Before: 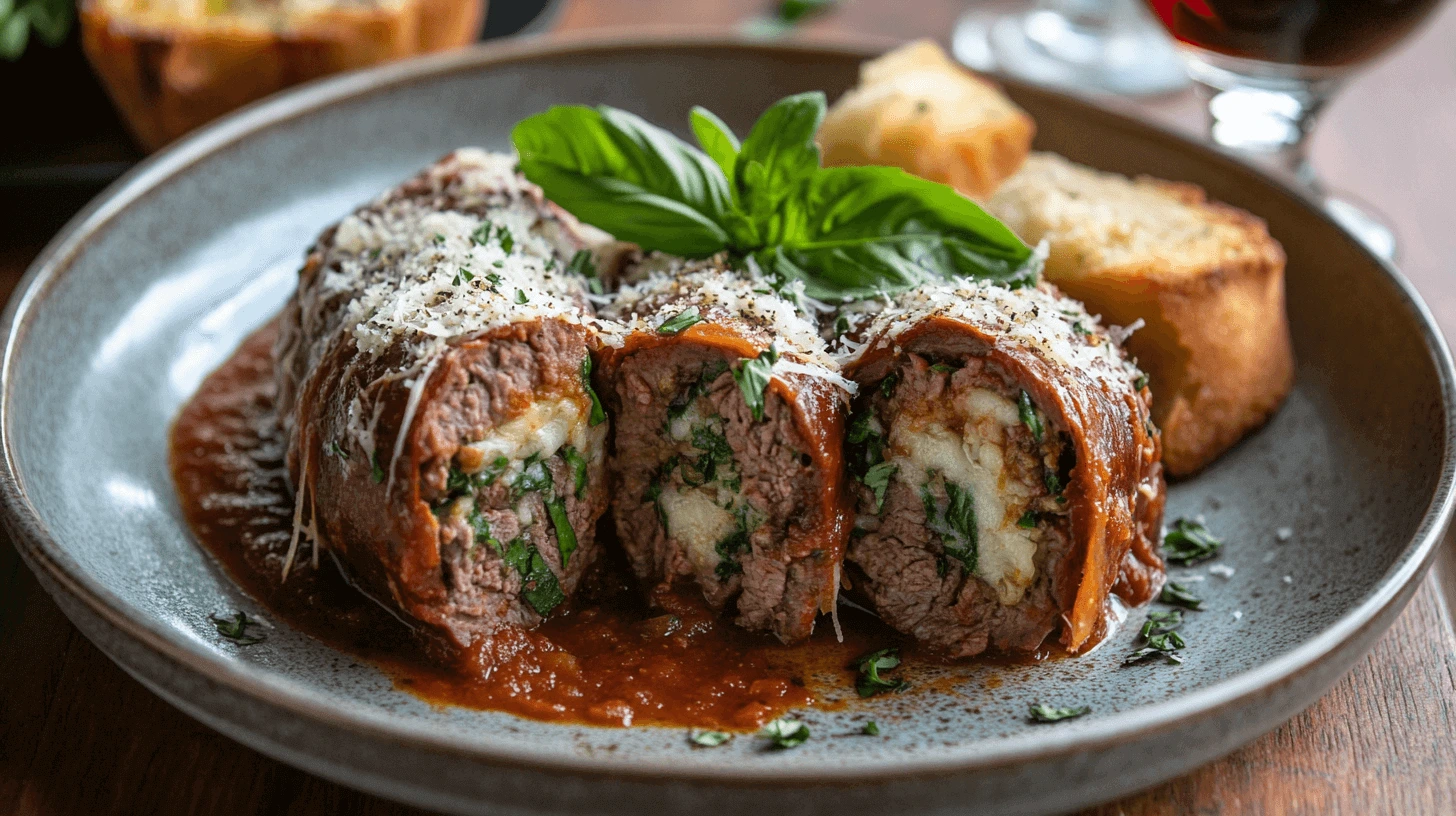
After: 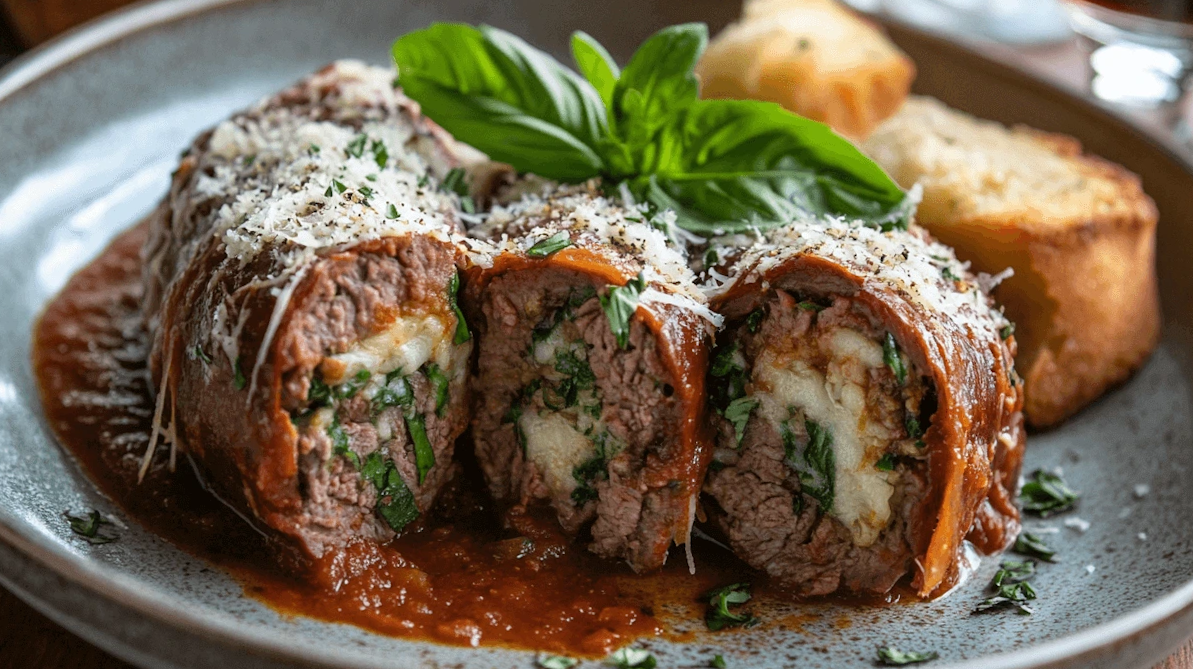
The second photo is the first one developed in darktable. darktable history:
crop and rotate: angle -3.18°, left 5.337%, top 5.192%, right 4.696%, bottom 4.721%
